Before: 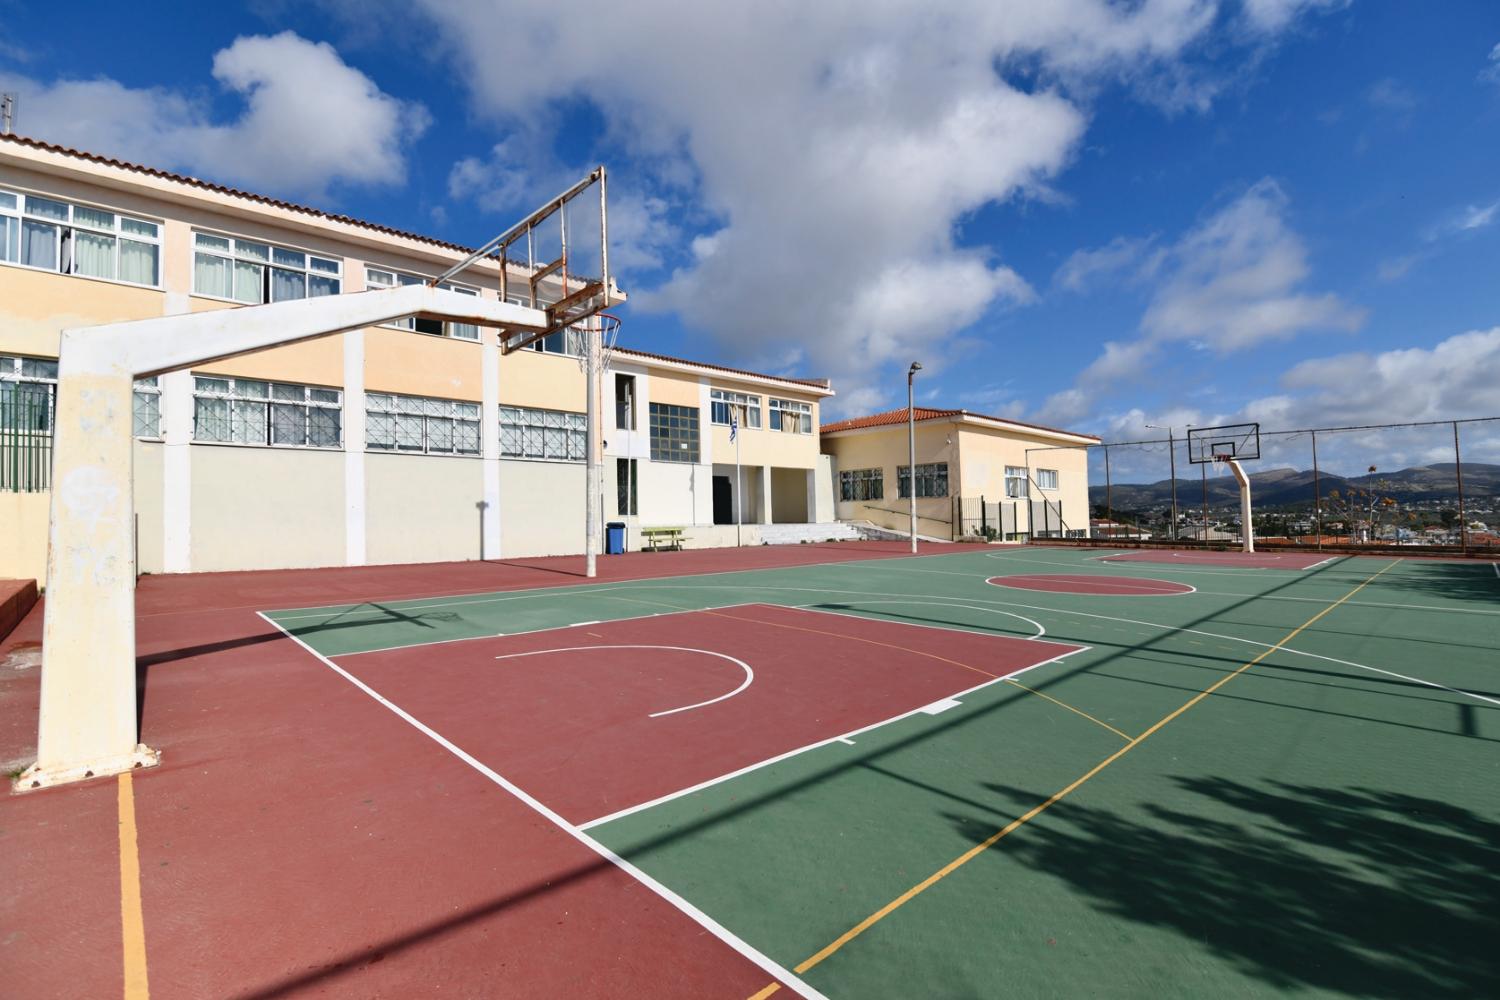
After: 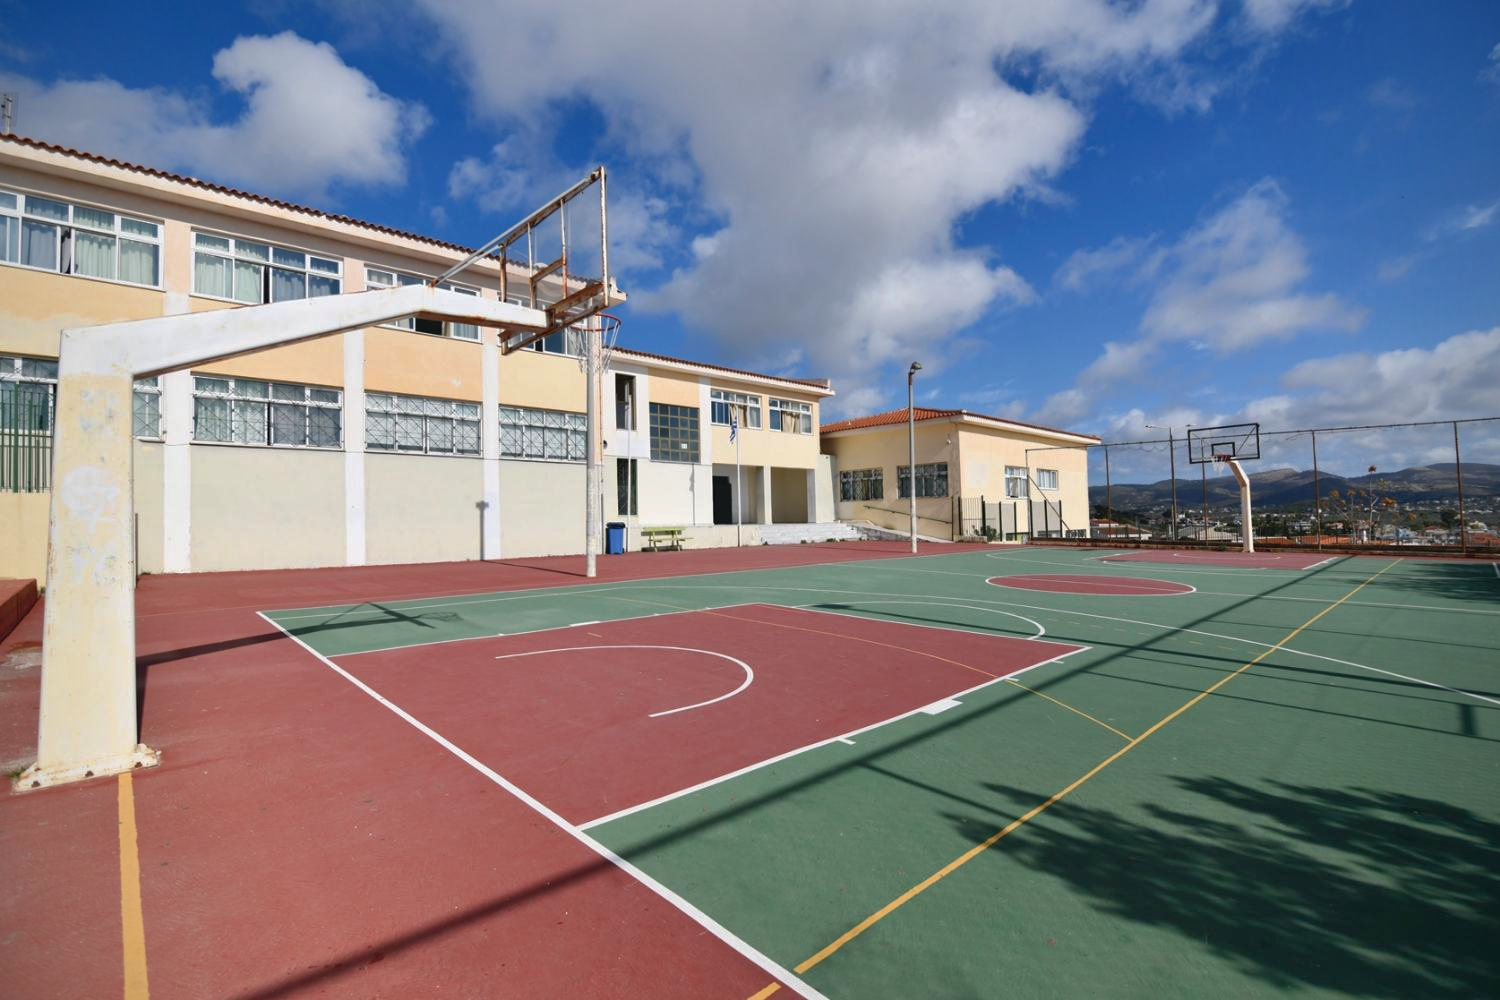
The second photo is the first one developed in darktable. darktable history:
shadows and highlights: on, module defaults
vignetting: saturation 0.035, unbound false
